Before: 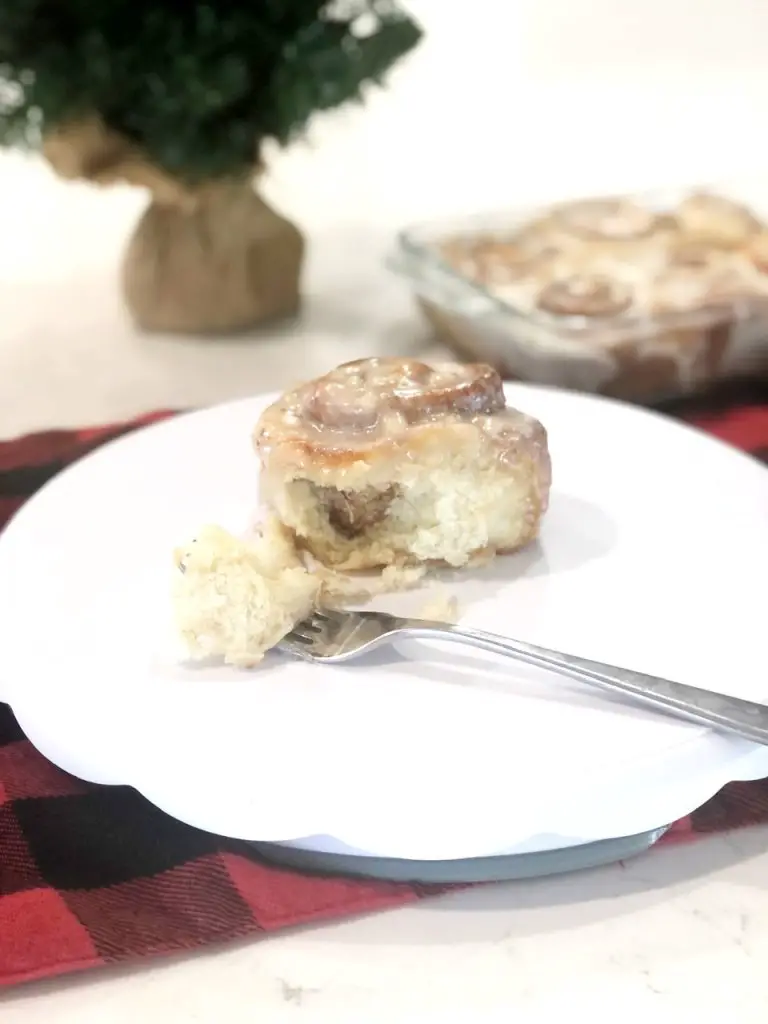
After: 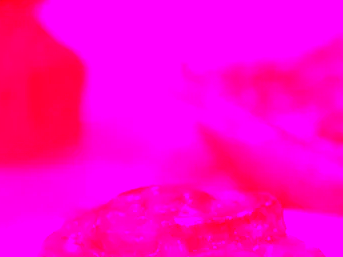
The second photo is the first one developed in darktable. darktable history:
crop: left 28.64%, top 16.832%, right 26.637%, bottom 58.055%
sharpen: on, module defaults
white balance: red 4.26, blue 1.802
contrast brightness saturation: contrast -0.19, saturation 0.19
